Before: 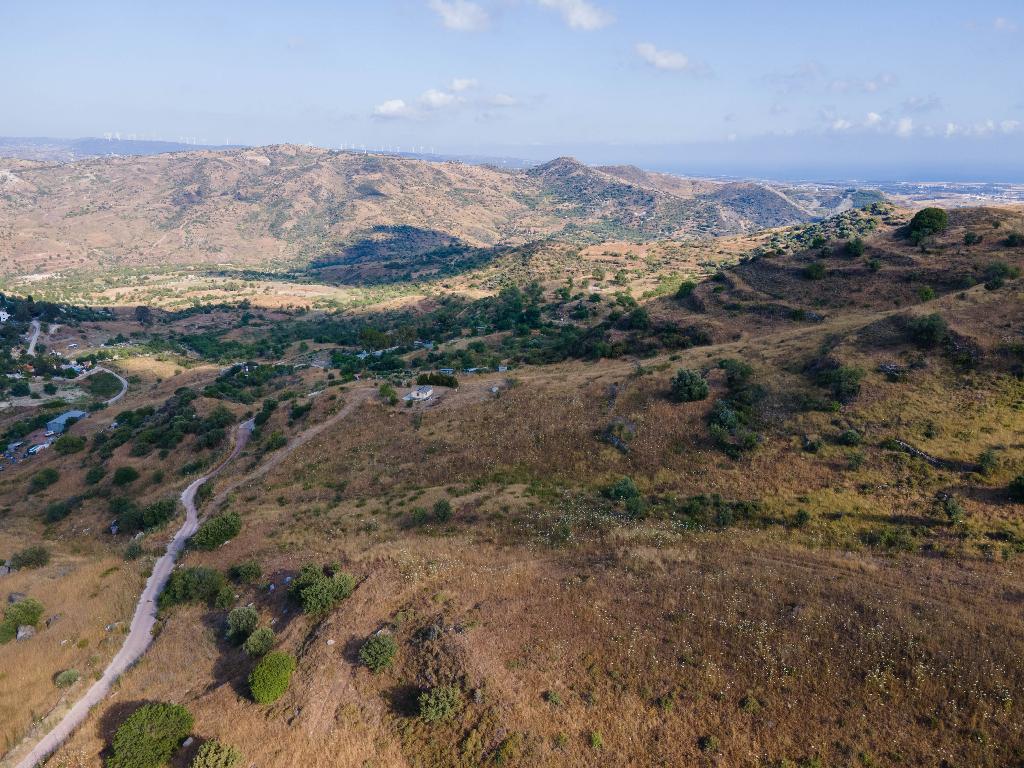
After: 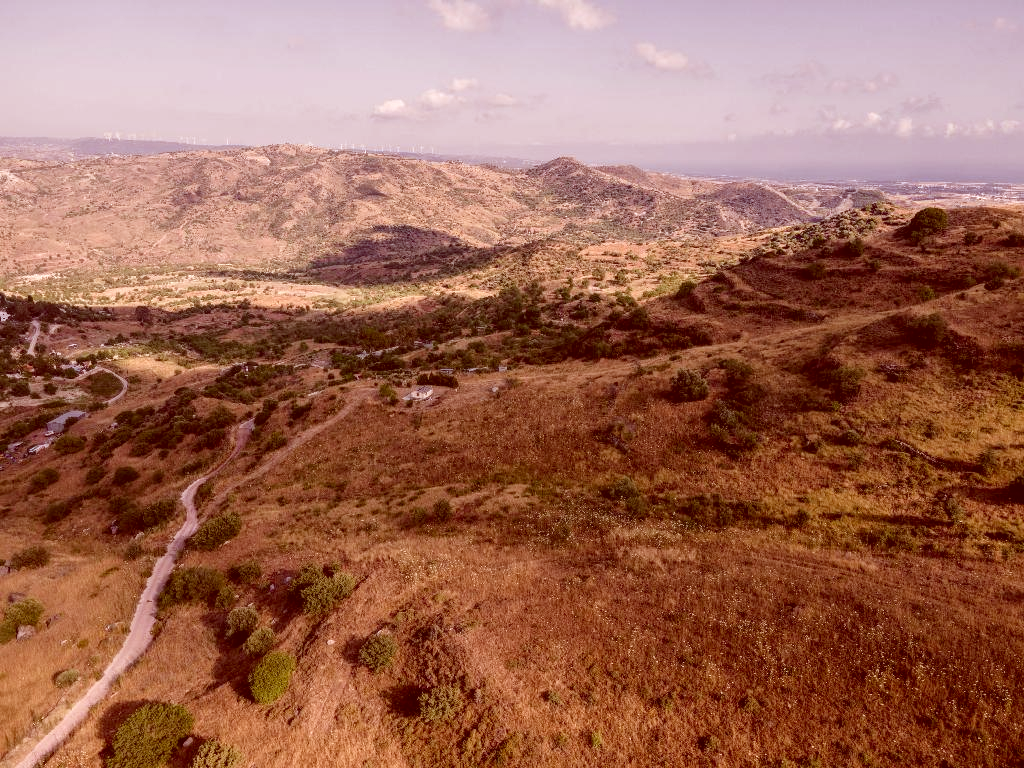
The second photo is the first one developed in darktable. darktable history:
color correction: highlights a* 9.03, highlights b* 8.71, shadows a* 40, shadows b* 40, saturation 0.8
local contrast: on, module defaults
